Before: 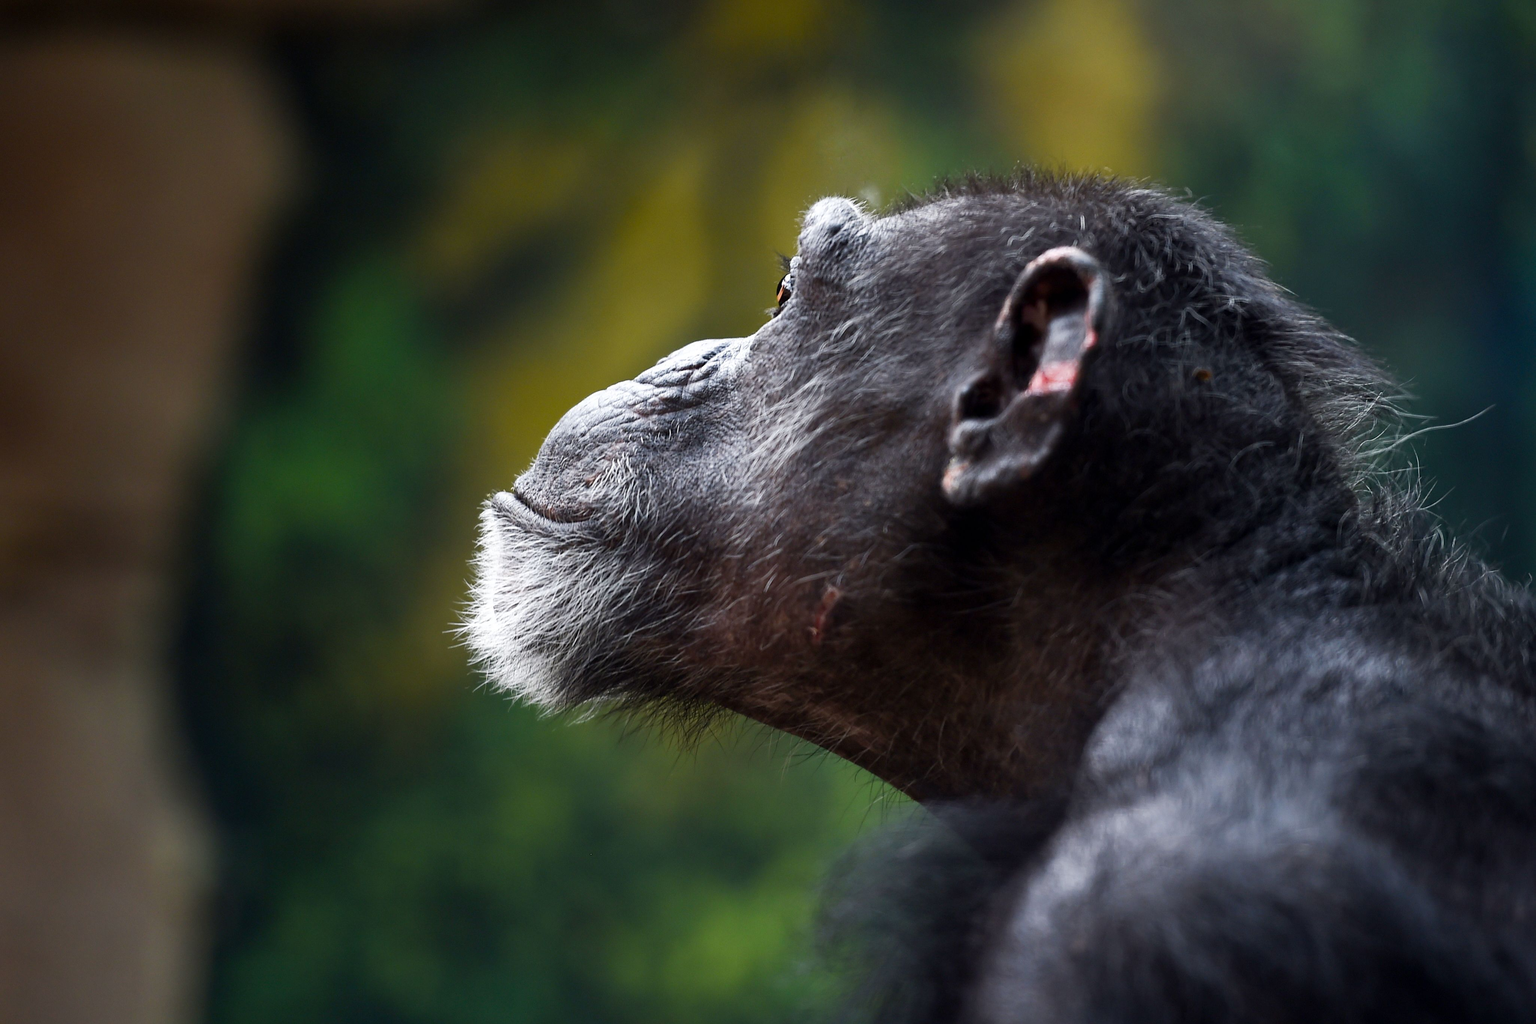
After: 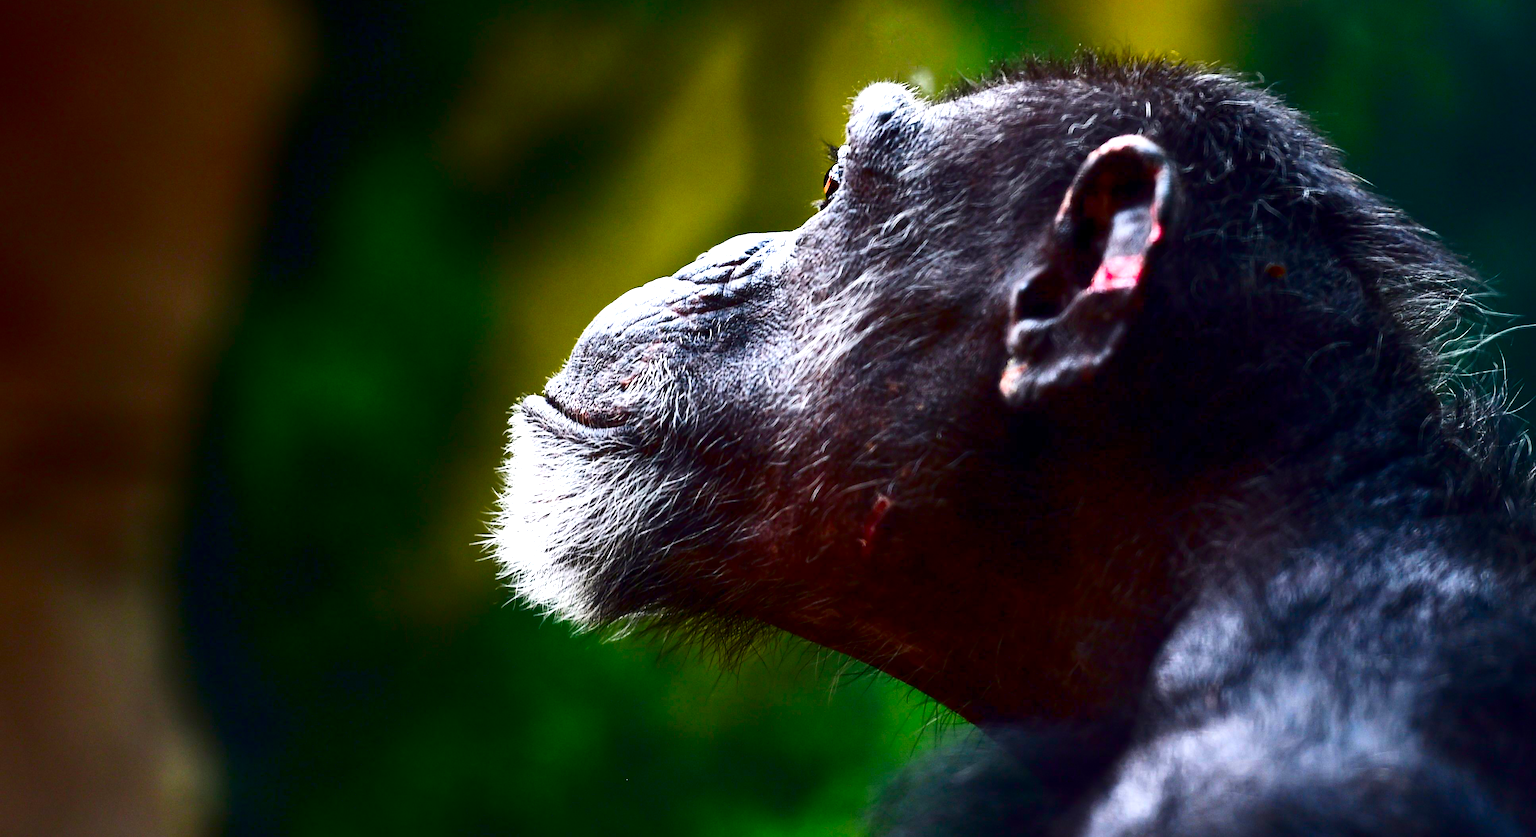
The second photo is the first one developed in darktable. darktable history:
color contrast: green-magenta contrast 1.69, blue-yellow contrast 1.49
exposure: exposure 0.785 EV, compensate highlight preservation false
contrast brightness saturation: contrast 0.24, brightness -0.24, saturation 0.14
crop and rotate: angle 0.03°, top 11.643%, right 5.651%, bottom 11.189%
